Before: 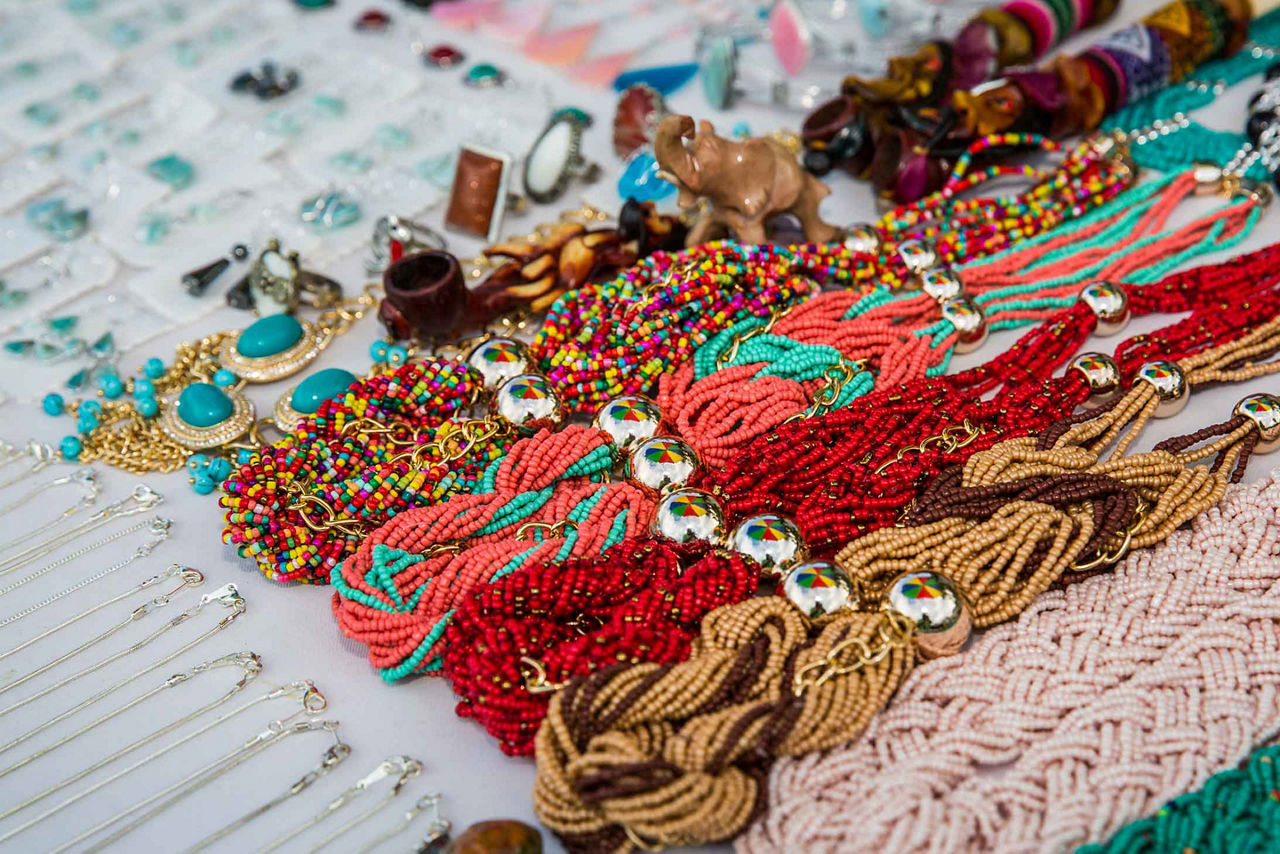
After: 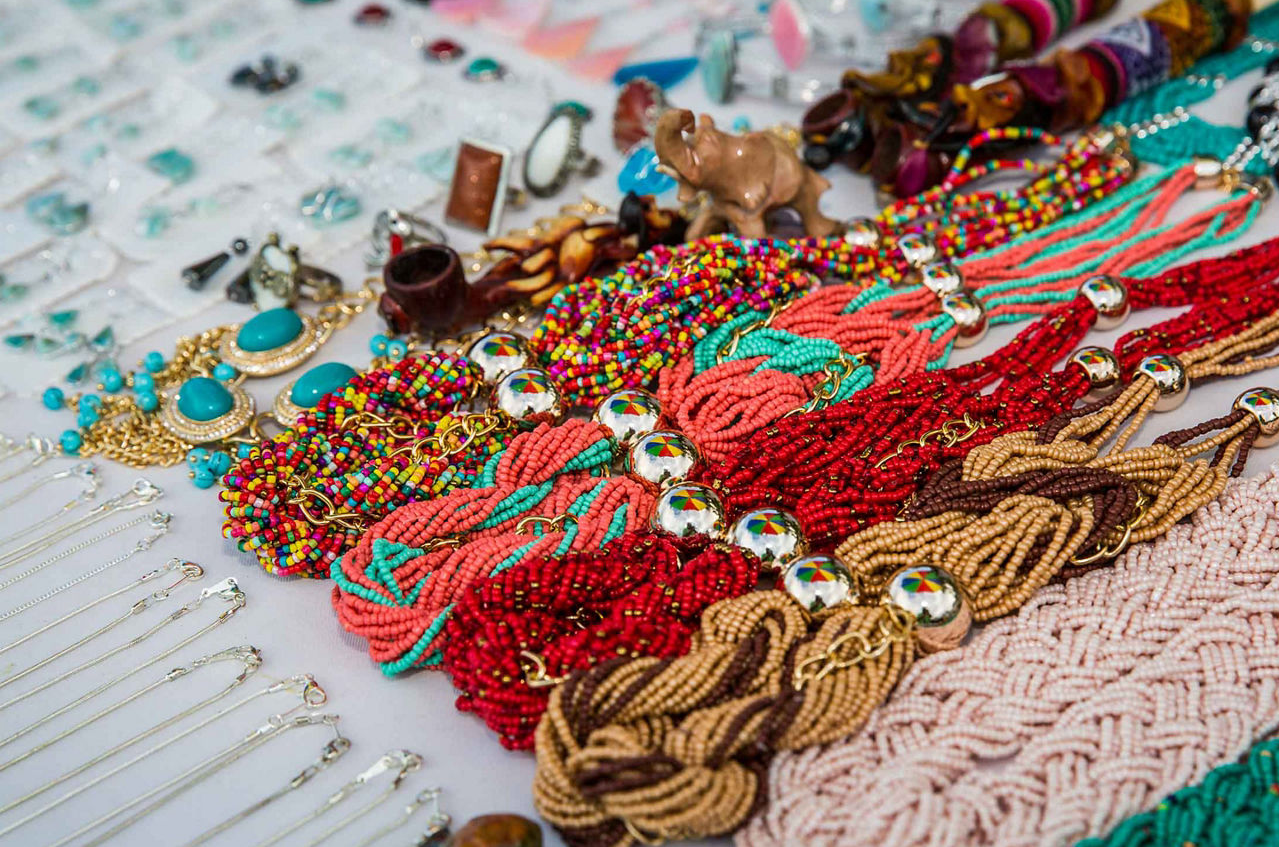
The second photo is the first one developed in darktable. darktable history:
crop: top 0.776%, right 0.022%
